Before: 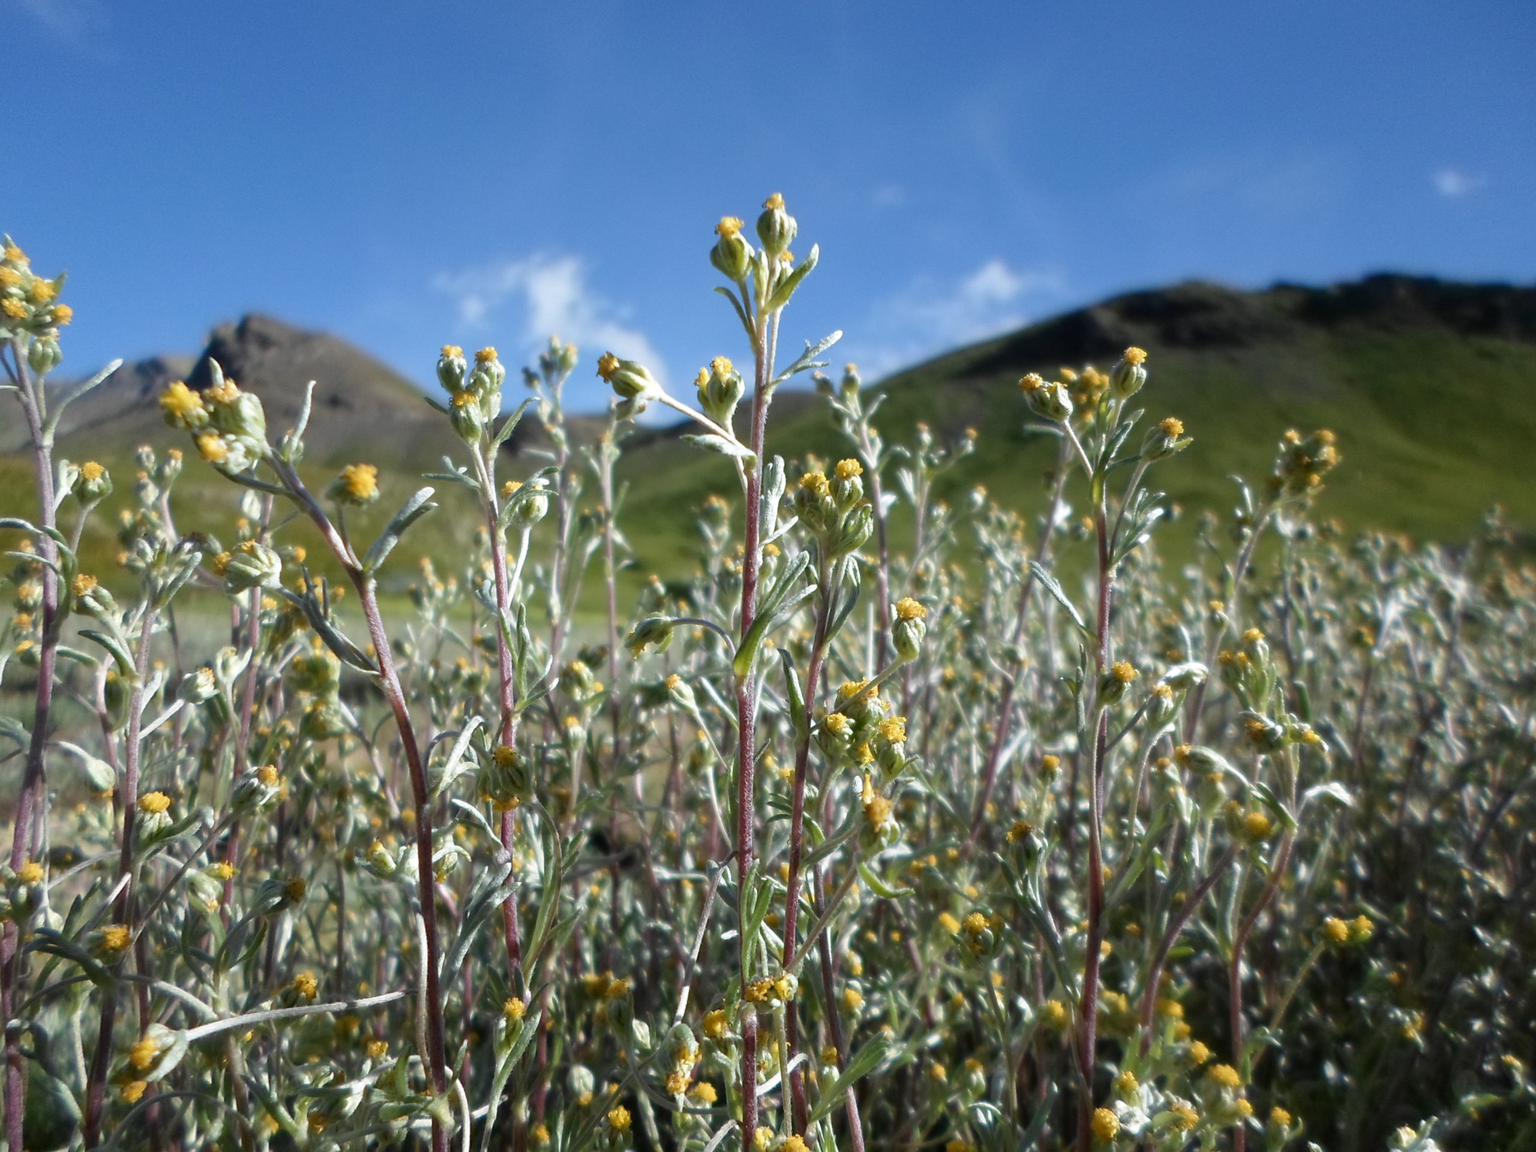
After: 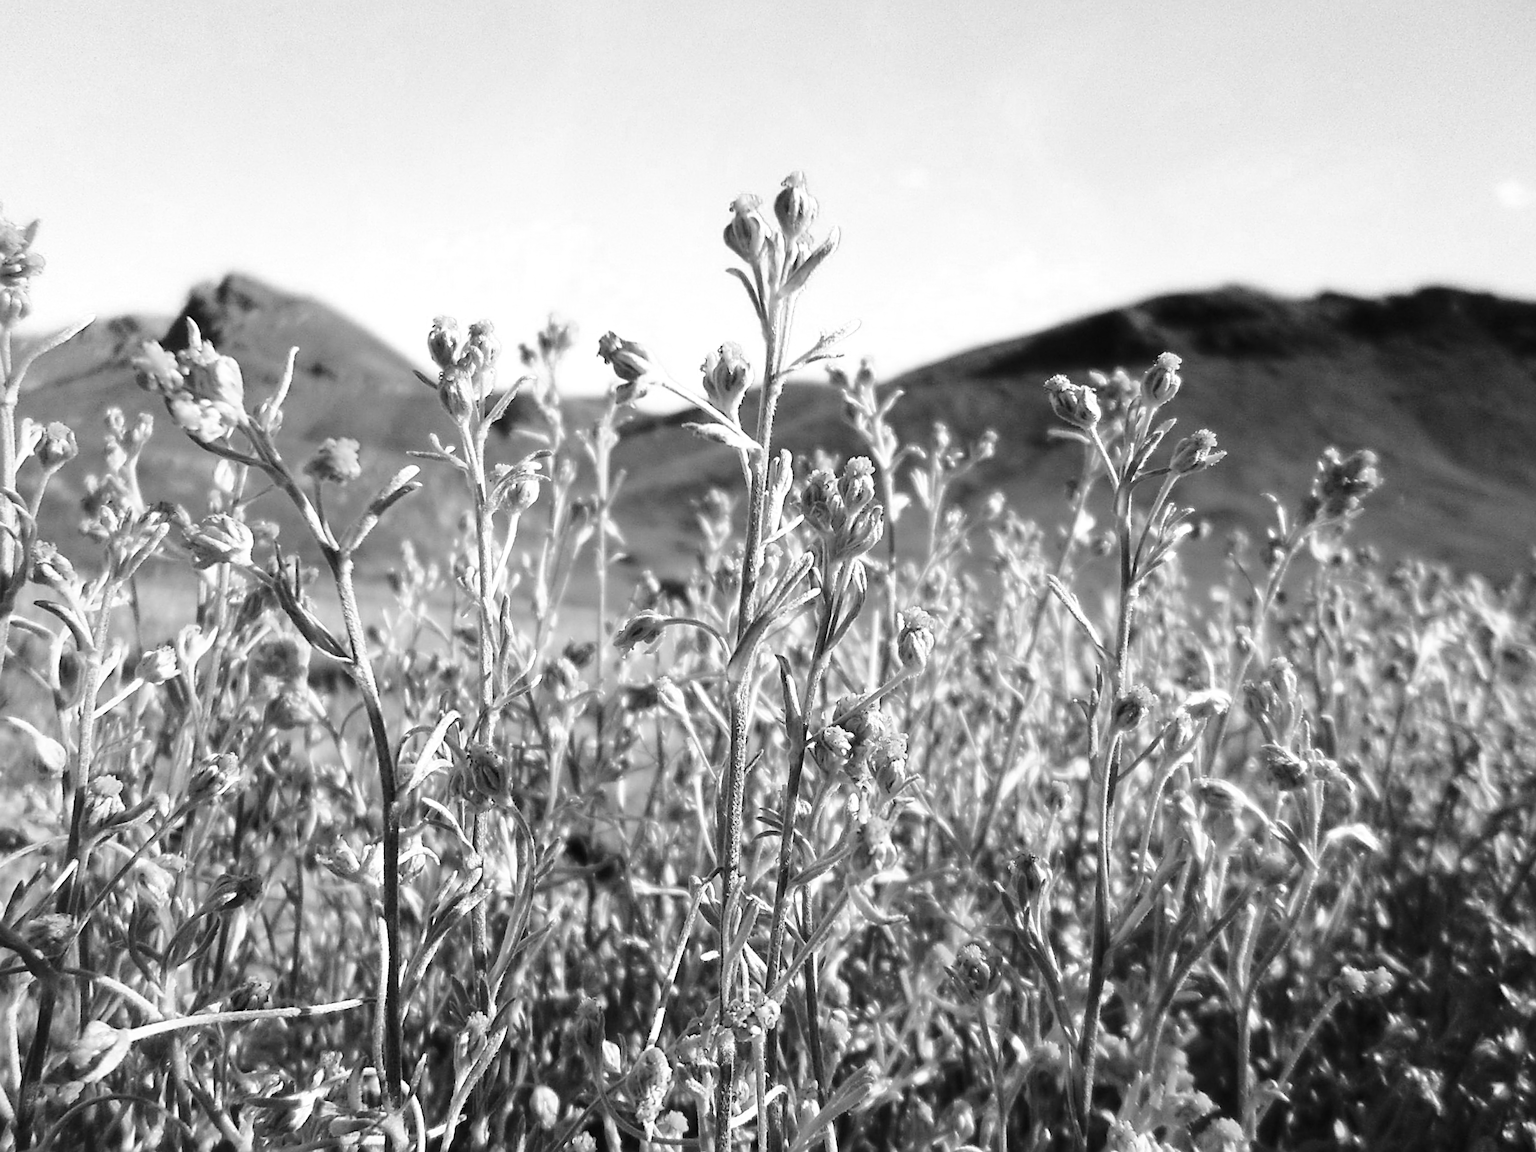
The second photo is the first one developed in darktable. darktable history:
color zones: curves: ch0 [(0, 0.613) (0.01, 0.613) (0.245, 0.448) (0.498, 0.529) (0.642, 0.665) (0.879, 0.777) (0.99, 0.613)]; ch1 [(0, 0) (0.143, 0) (0.286, 0) (0.429, 0) (0.571, 0) (0.714, 0) (0.857, 0)]
crop and rotate: angle -2.71°
base curve: curves: ch0 [(0, 0) (0.028, 0.03) (0.121, 0.232) (0.46, 0.748) (0.859, 0.968) (1, 1)], preserve colors none
sharpen: radius 2.535, amount 0.622
